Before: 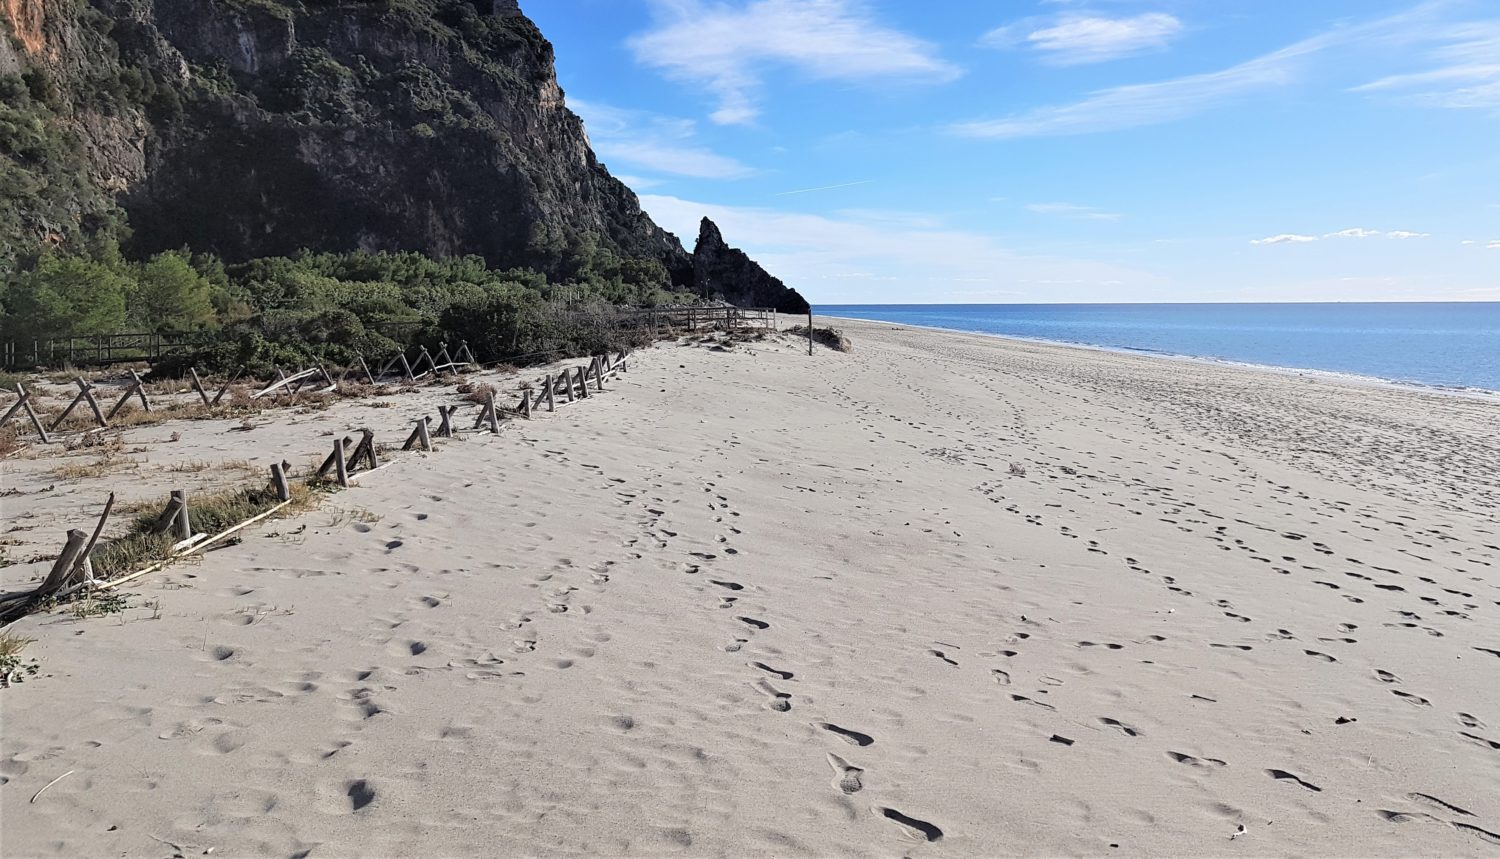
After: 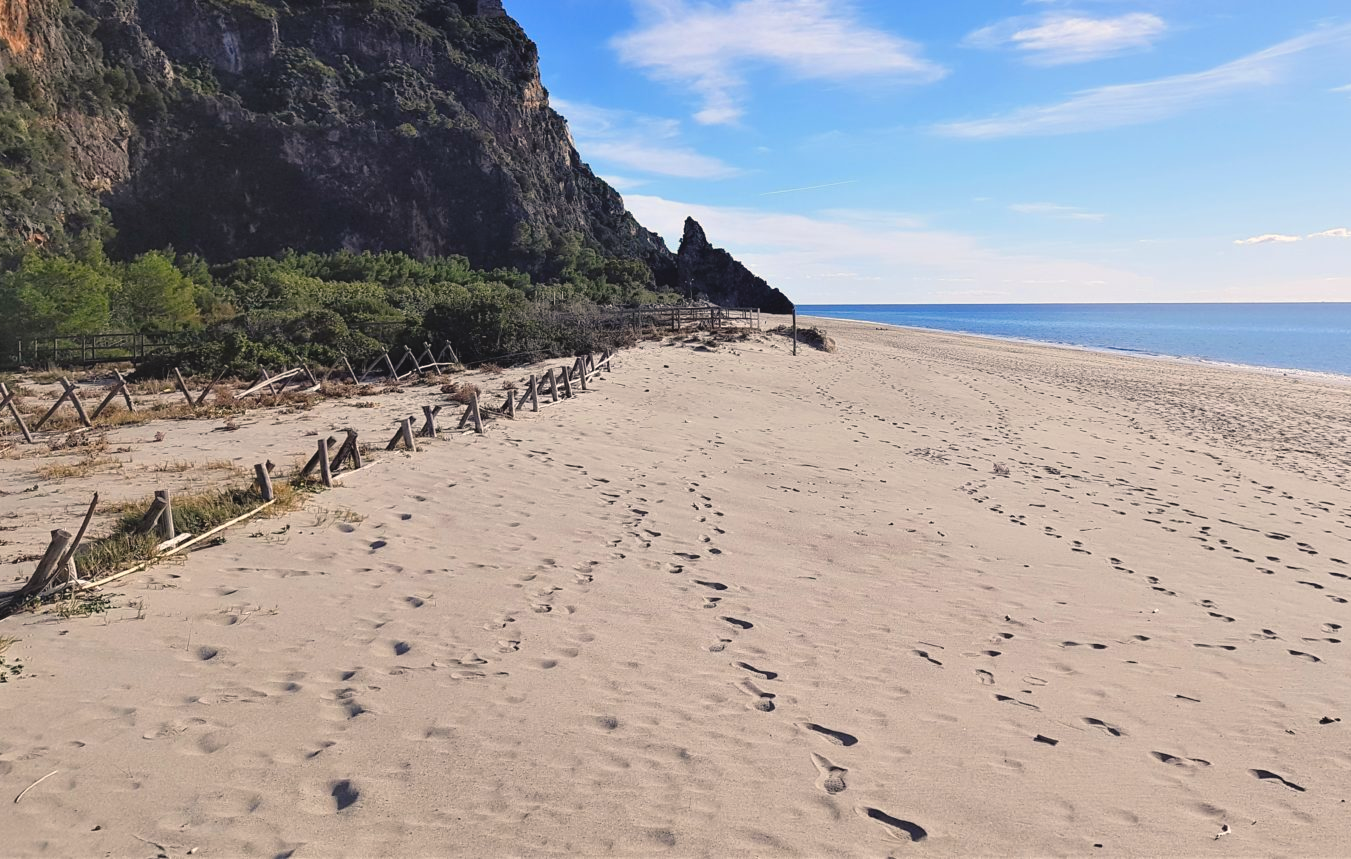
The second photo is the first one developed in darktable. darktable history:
color balance rgb: shadows lift › chroma 2%, shadows lift › hue 247.2°, power › chroma 0.3%, power › hue 25.2°, highlights gain › chroma 3%, highlights gain › hue 60°, global offset › luminance 0.75%, perceptual saturation grading › global saturation 20%, perceptual saturation grading › highlights -20%, perceptual saturation grading › shadows 30%, global vibrance 20%
crop and rotate: left 1.088%, right 8.807%
